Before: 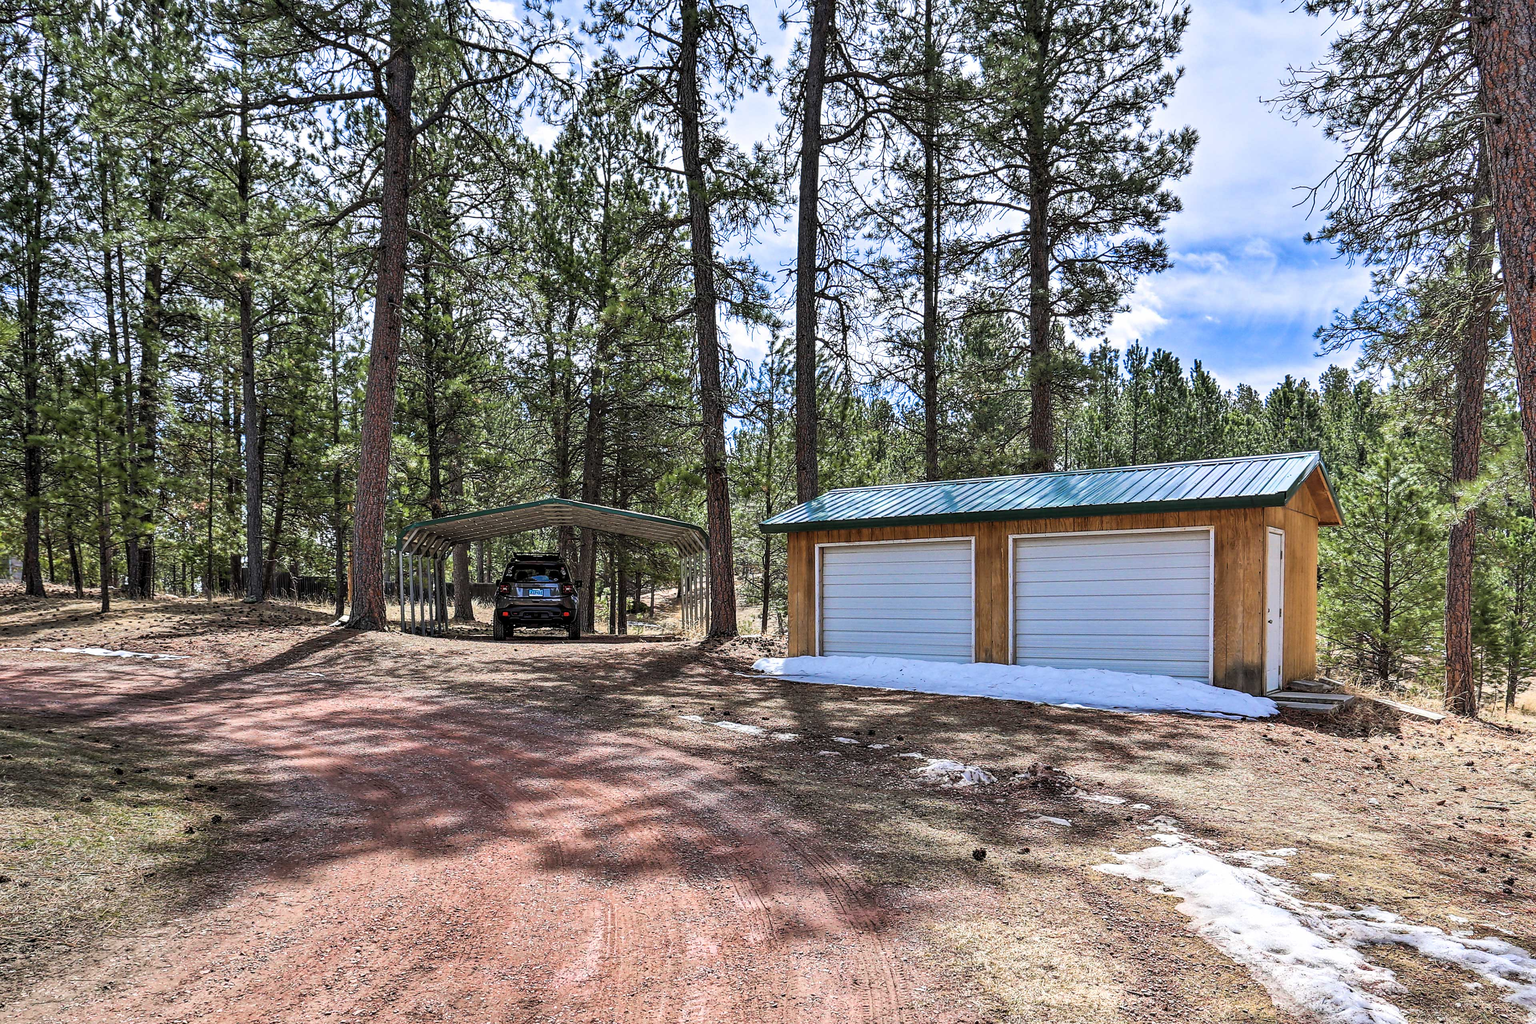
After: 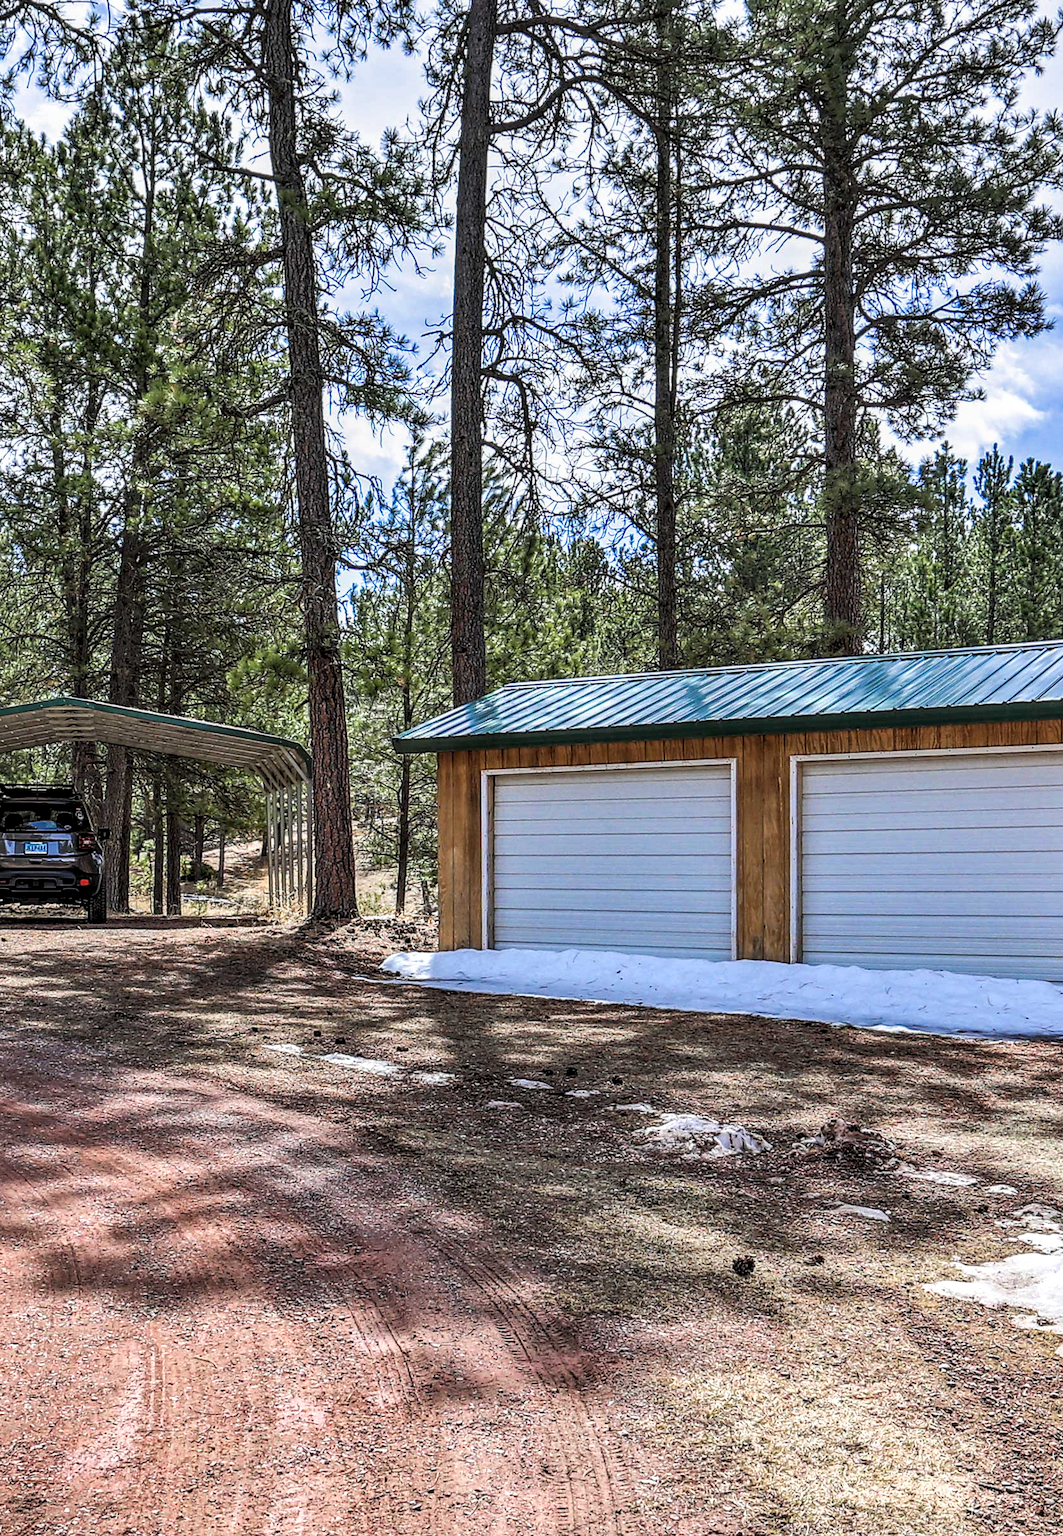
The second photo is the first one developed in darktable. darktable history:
local contrast: on, module defaults
crop: left 33.452%, top 6.025%, right 23.155%
